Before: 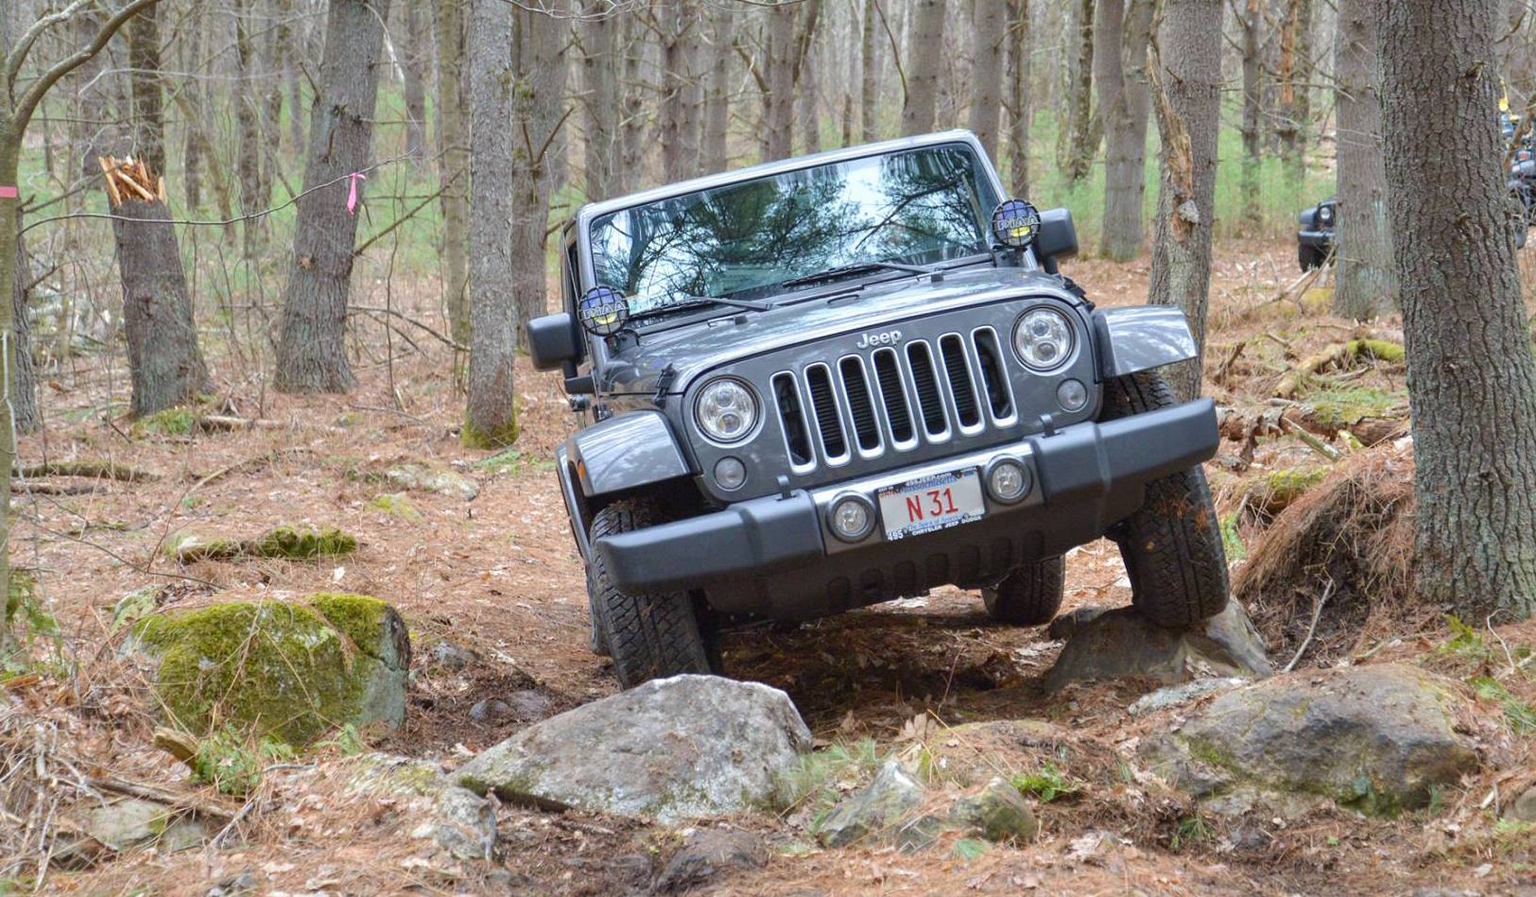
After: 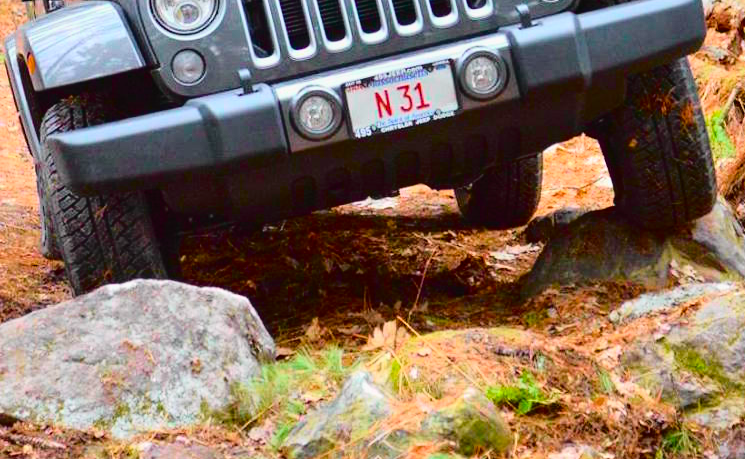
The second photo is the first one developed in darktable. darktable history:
crop: left 35.976%, top 45.819%, right 18.162%, bottom 5.807%
color balance rgb: linear chroma grading › global chroma 23.15%, perceptual saturation grading › global saturation 28.7%, perceptual saturation grading › mid-tones 12.04%, perceptual saturation grading › shadows 10.19%, global vibrance 22.22%
tone curve: curves: ch0 [(0, 0.014) (0.17, 0.099) (0.392, 0.438) (0.725, 0.828) (0.872, 0.918) (1, 0.981)]; ch1 [(0, 0) (0.402, 0.36) (0.489, 0.491) (0.5, 0.503) (0.515, 0.52) (0.545, 0.572) (0.615, 0.662) (0.701, 0.725) (1, 1)]; ch2 [(0, 0) (0.42, 0.458) (0.485, 0.499) (0.503, 0.503) (0.531, 0.542) (0.561, 0.594) (0.644, 0.694) (0.717, 0.753) (1, 0.991)], color space Lab, independent channels
